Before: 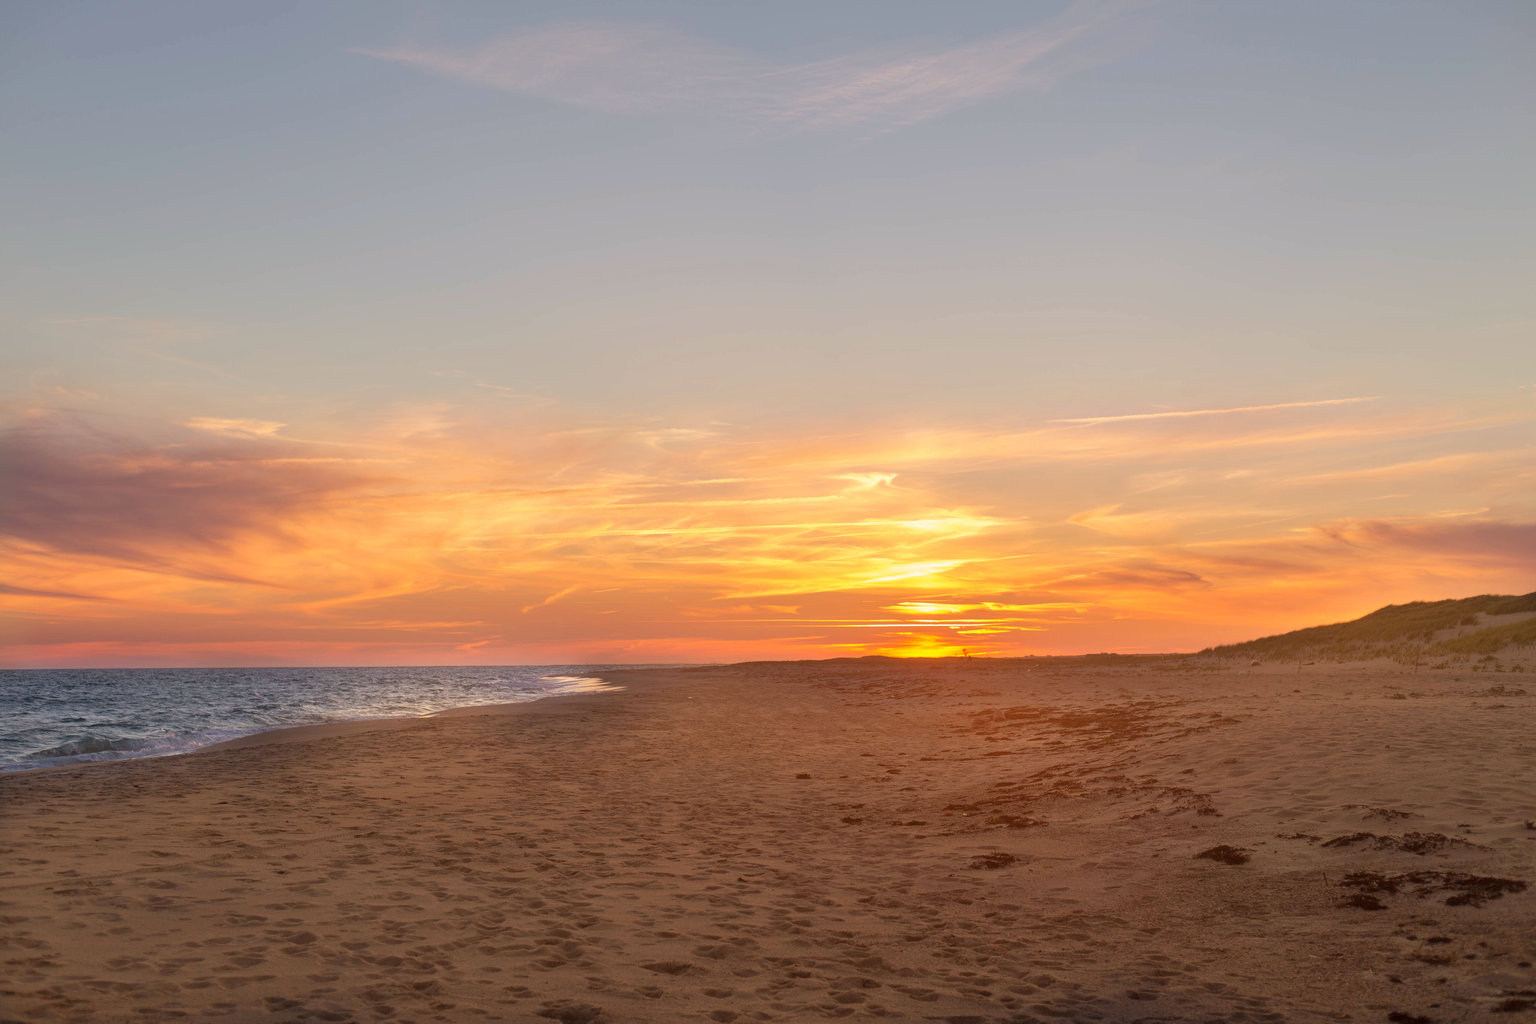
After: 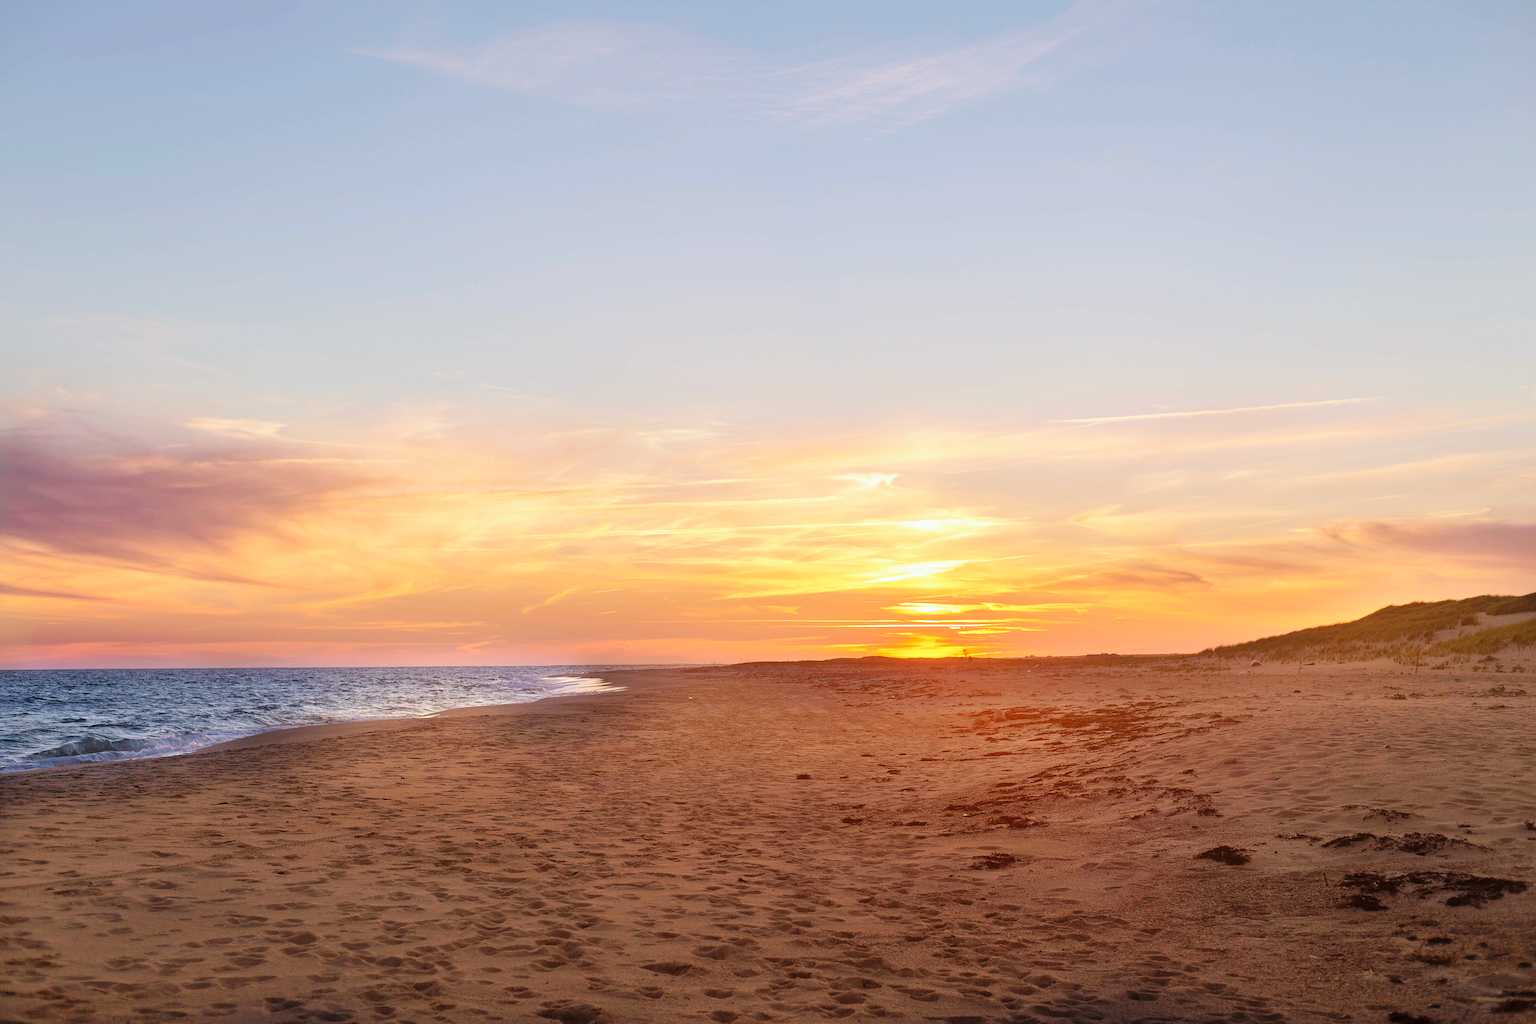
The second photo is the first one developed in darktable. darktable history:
color calibration: x 0.367, y 0.375, temperature 4370.51 K
base curve: curves: ch0 [(0, 0) (0.032, 0.025) (0.121, 0.166) (0.206, 0.329) (0.605, 0.79) (1, 1)], preserve colors none
sharpen: on, module defaults
